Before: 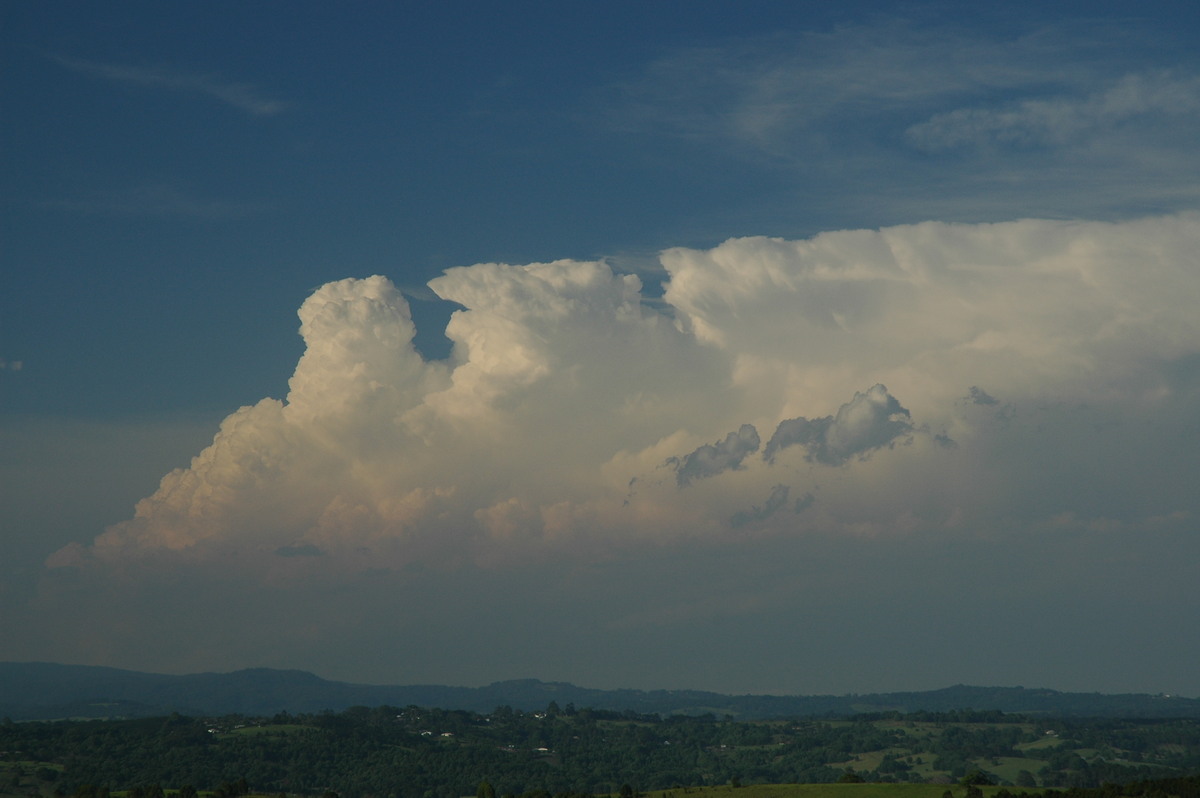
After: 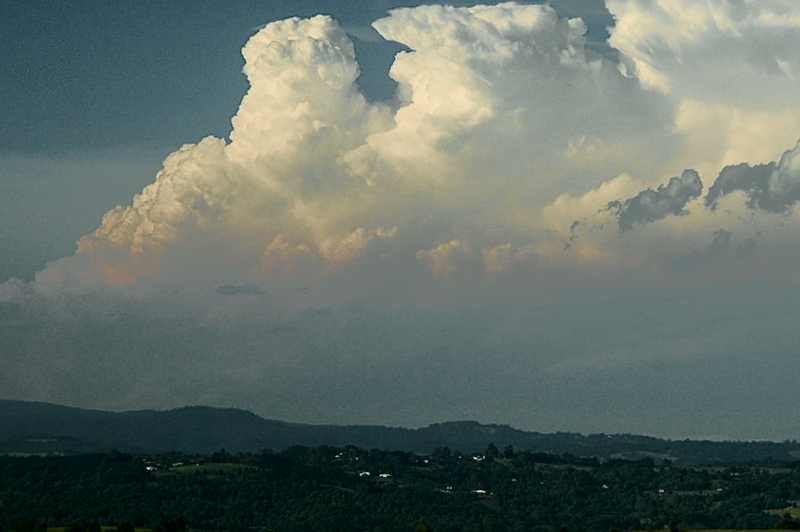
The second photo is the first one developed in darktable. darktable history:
contrast brightness saturation: contrast 0.15, brightness 0.05
crop and rotate: angle -0.82°, left 3.85%, top 31.828%, right 27.992%
local contrast: on, module defaults
tone curve: curves: ch0 [(0, 0) (0.081, 0.033) (0.192, 0.124) (0.283, 0.238) (0.407, 0.476) (0.495, 0.521) (0.661, 0.756) (0.788, 0.87) (1, 0.951)]; ch1 [(0, 0) (0.161, 0.092) (0.35, 0.33) (0.392, 0.392) (0.427, 0.426) (0.479, 0.472) (0.505, 0.497) (0.521, 0.524) (0.567, 0.56) (0.583, 0.592) (0.625, 0.627) (0.678, 0.733) (1, 1)]; ch2 [(0, 0) (0.346, 0.362) (0.404, 0.427) (0.502, 0.499) (0.531, 0.523) (0.544, 0.561) (0.58, 0.59) (0.629, 0.642) (0.717, 0.678) (1, 1)], color space Lab, independent channels, preserve colors none
sharpen: on, module defaults
